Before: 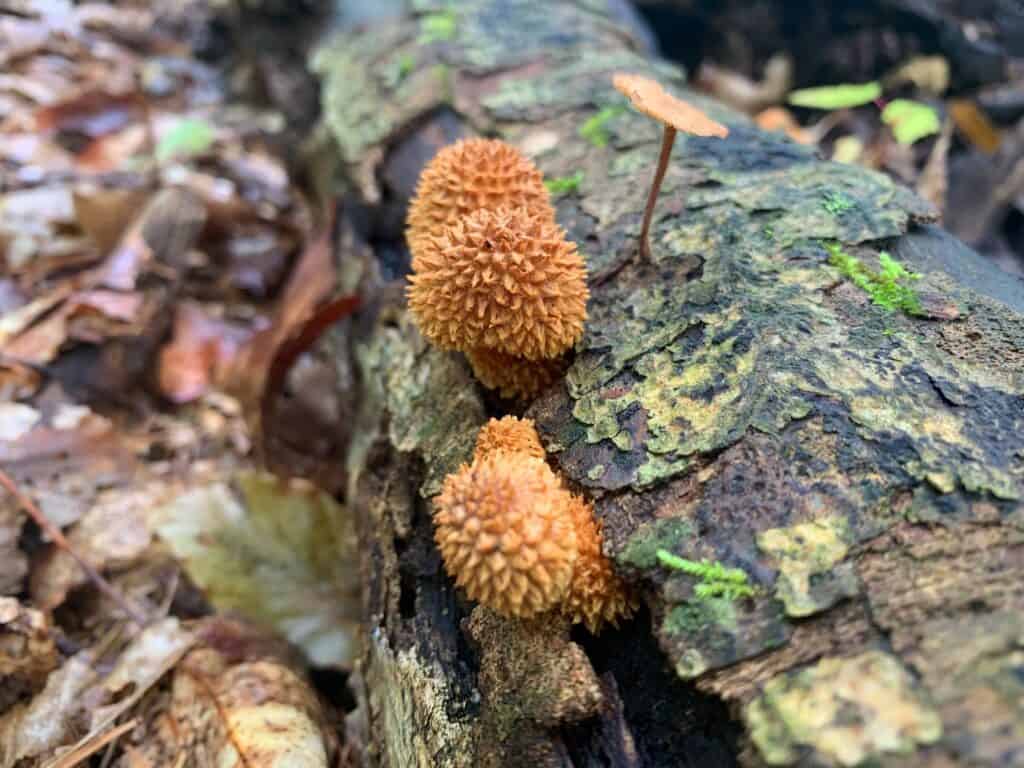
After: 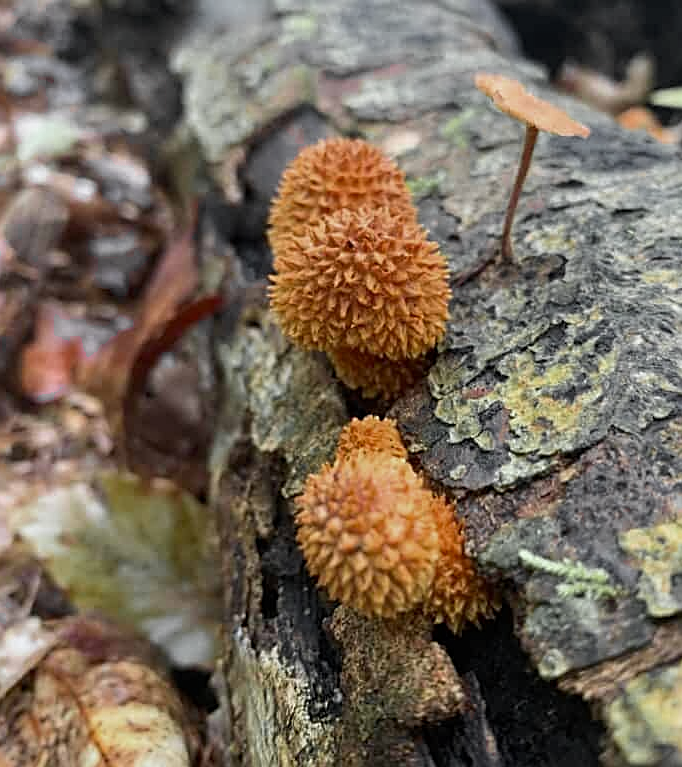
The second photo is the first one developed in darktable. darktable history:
color zones: curves: ch0 [(0.004, 0.388) (0.125, 0.392) (0.25, 0.404) (0.375, 0.5) (0.5, 0.5) (0.625, 0.5) (0.75, 0.5) (0.875, 0.5)]; ch1 [(0, 0.5) (0.125, 0.5) (0.25, 0.5) (0.375, 0.124) (0.524, 0.124) (0.645, 0.128) (0.789, 0.132) (0.914, 0.096) (0.998, 0.068)]
crop and rotate: left 13.537%, right 19.796%
sharpen: on, module defaults
